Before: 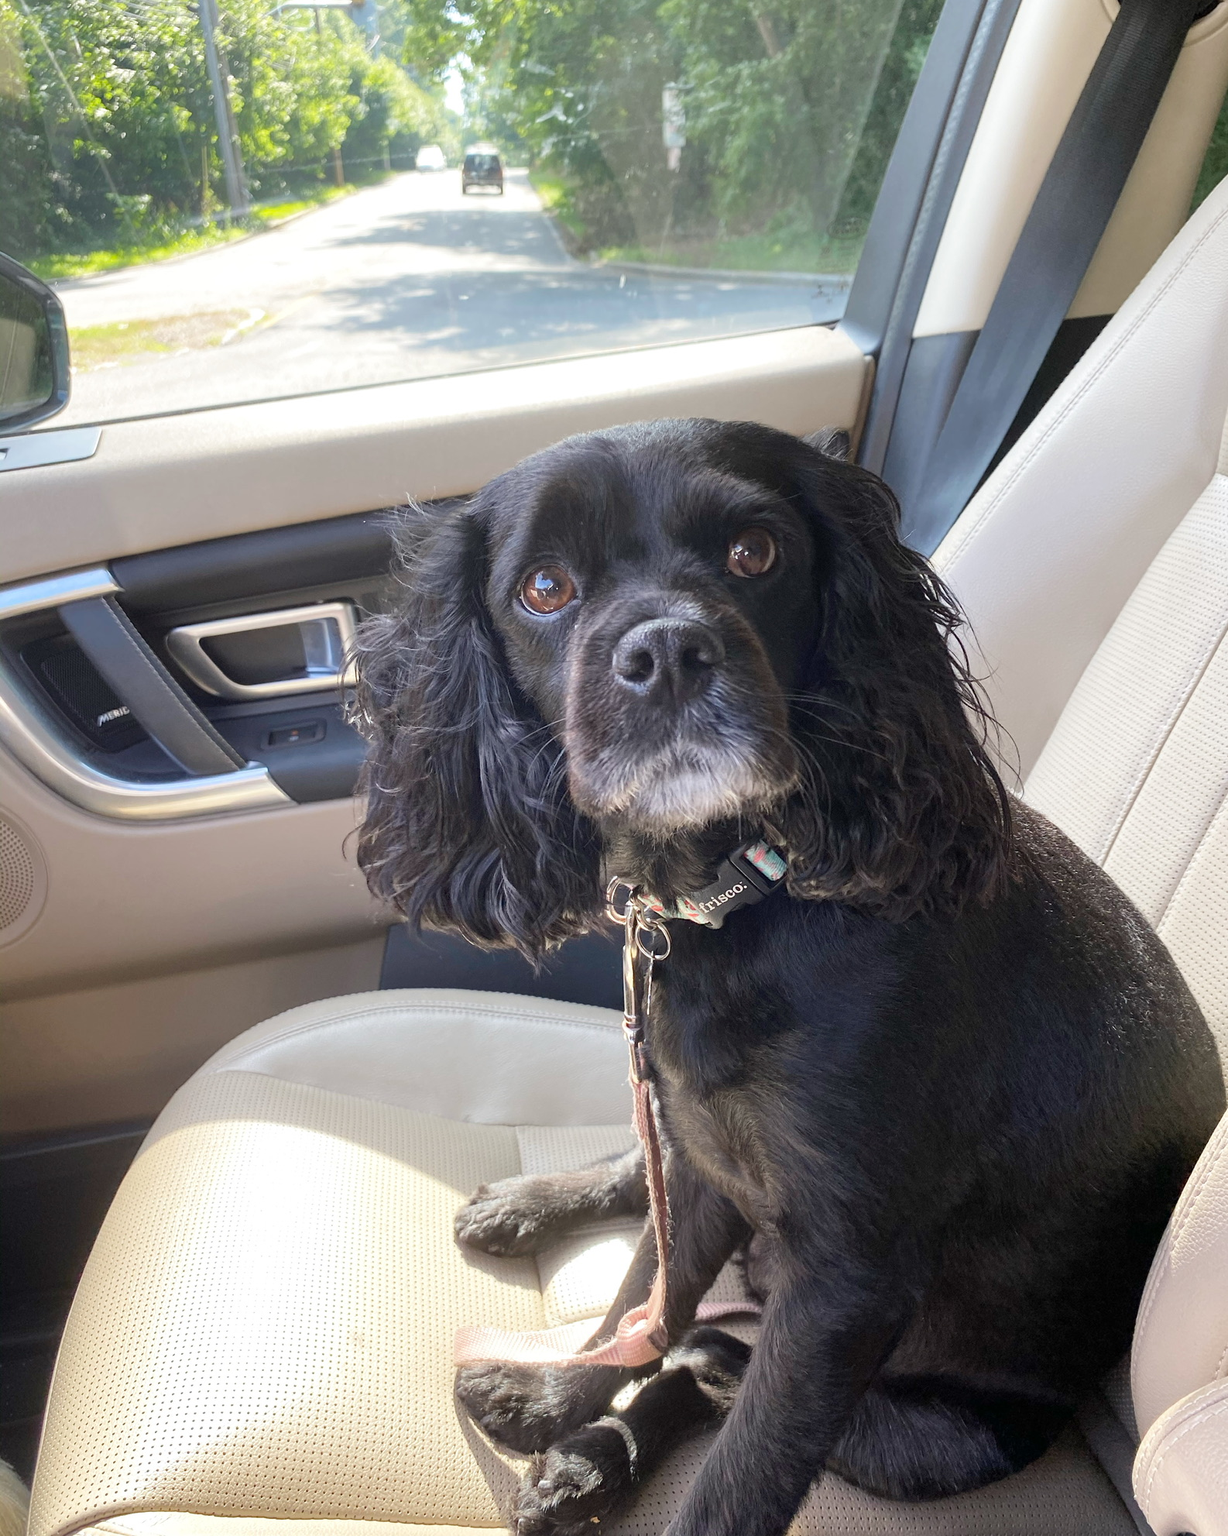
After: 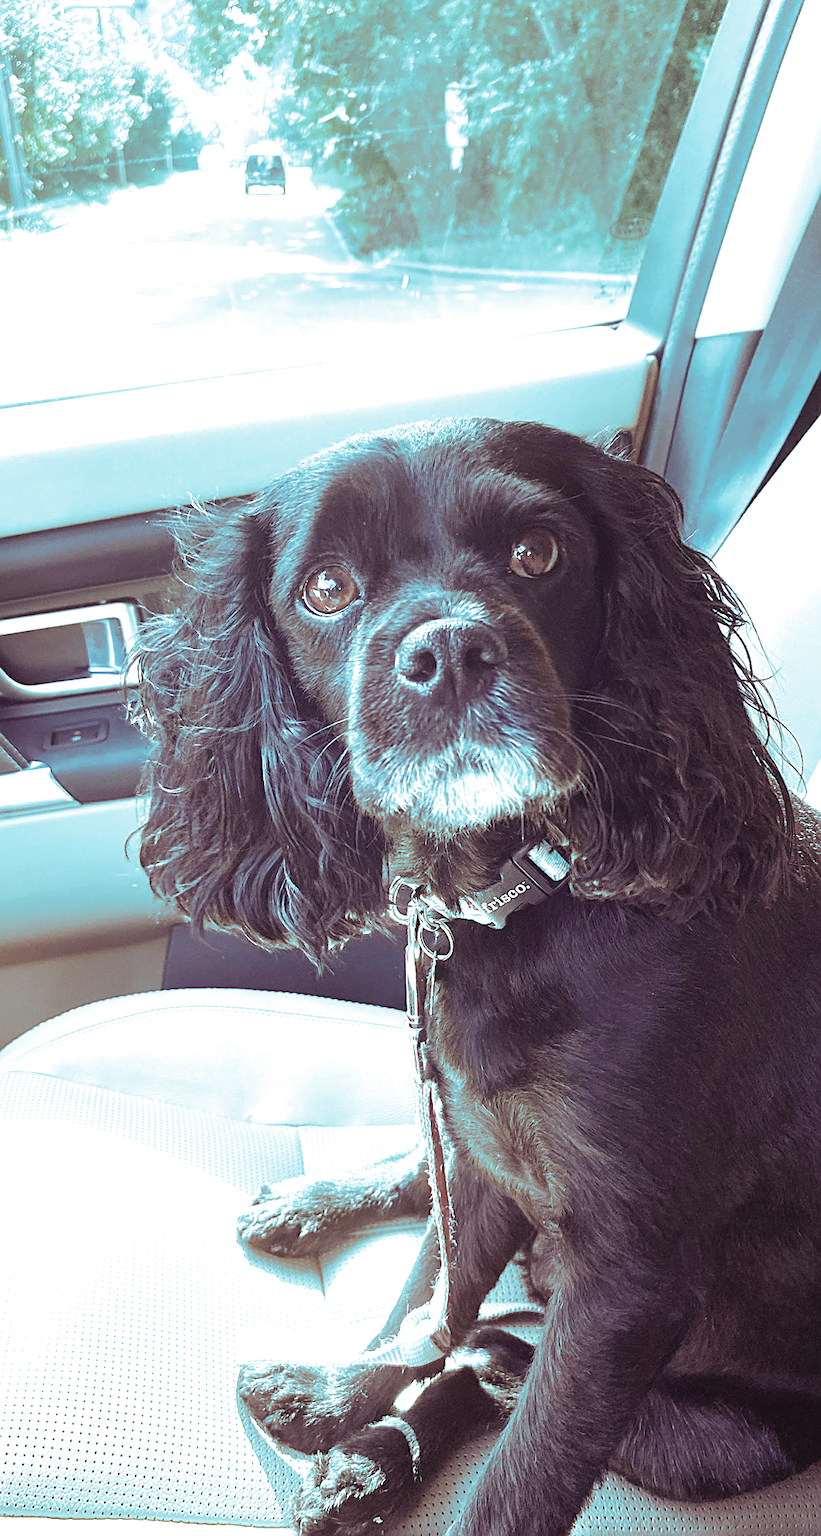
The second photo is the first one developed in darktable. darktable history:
white balance: red 0.982, blue 1.018
split-toning: shadows › hue 327.6°, highlights › hue 198°, highlights › saturation 0.55, balance -21.25, compress 0%
crop and rotate: left 17.732%, right 15.423%
tone equalizer: -8 EV -0.55 EV
exposure: exposure 0.935 EV, compensate highlight preservation false
sharpen: on, module defaults
color balance rgb: shadows lift › chroma 2%, shadows lift › hue 247.2°, power › chroma 0.3%, power › hue 25.2°, highlights gain › chroma 3%, highlights gain › hue 60°, global offset › luminance 0.75%, perceptual saturation grading › global saturation 20%, perceptual saturation grading › highlights -20%, perceptual saturation grading › shadows 30%, global vibrance 20%
contrast brightness saturation: contrast 0.1, saturation -0.3
